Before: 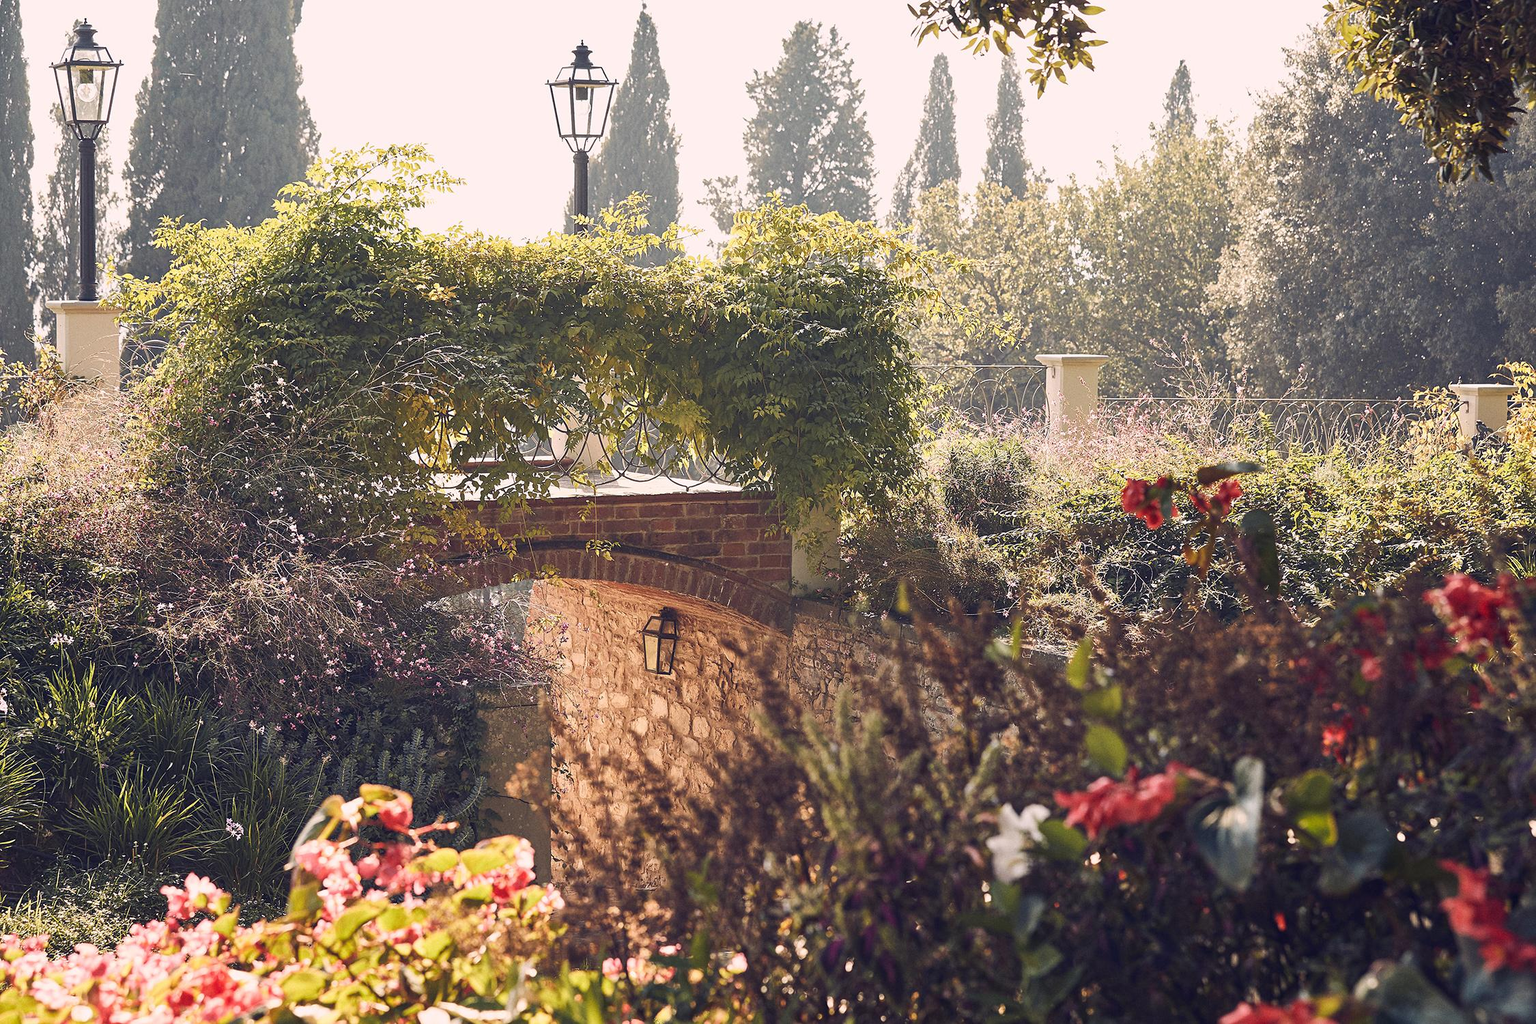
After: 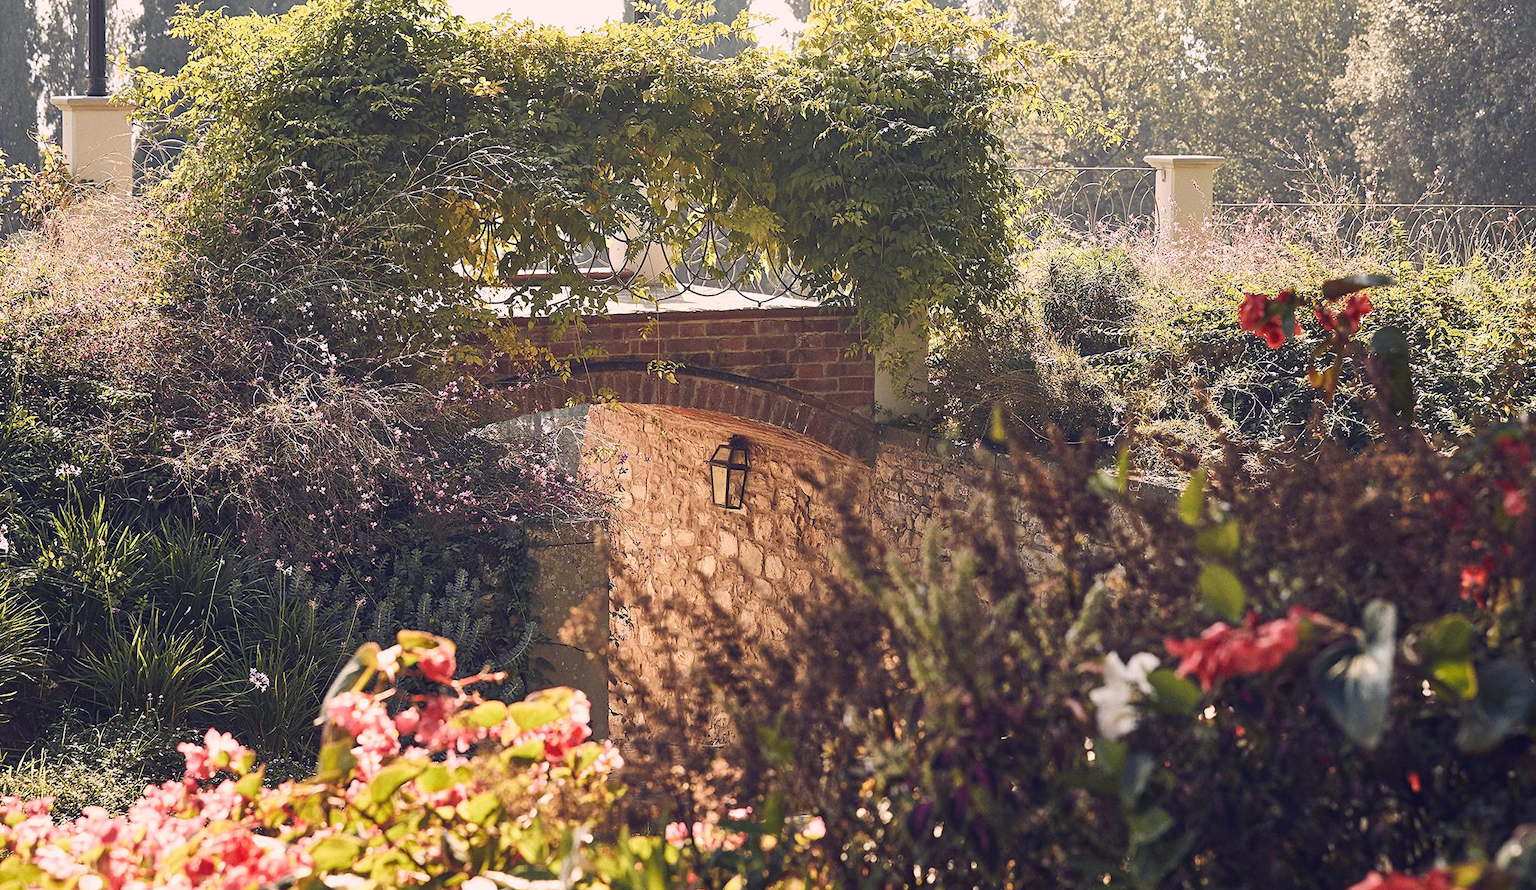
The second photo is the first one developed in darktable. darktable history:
color balance: mode lift, gamma, gain (sRGB)
crop: top 20.916%, right 9.437%, bottom 0.316%
base curve: preserve colors none
